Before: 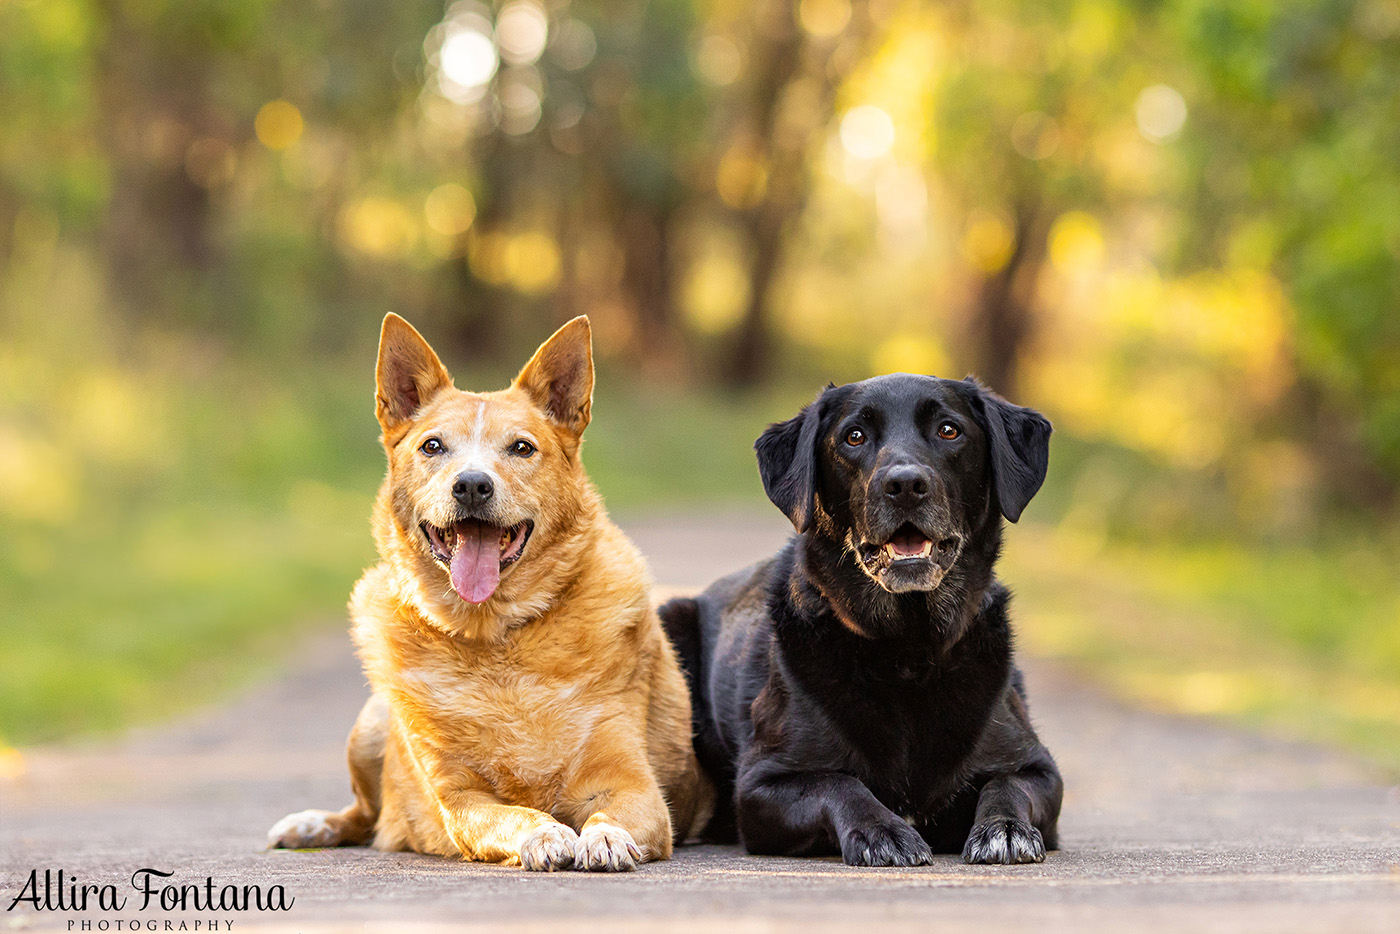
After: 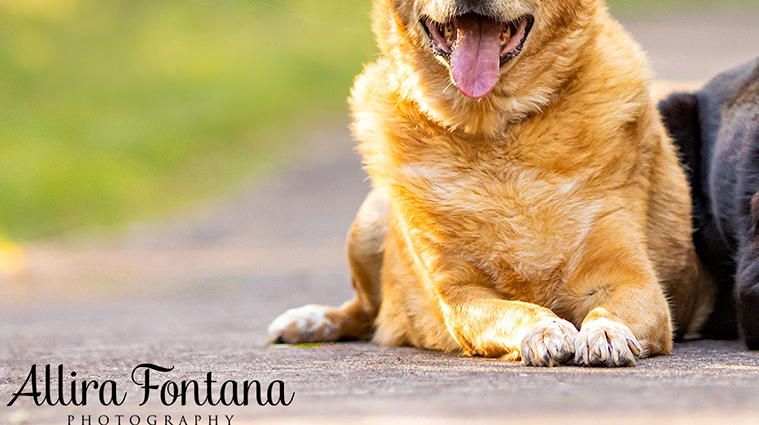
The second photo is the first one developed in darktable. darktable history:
haze removal: compatibility mode true
crop and rotate: top 54.276%, right 45.737%, bottom 0.18%
